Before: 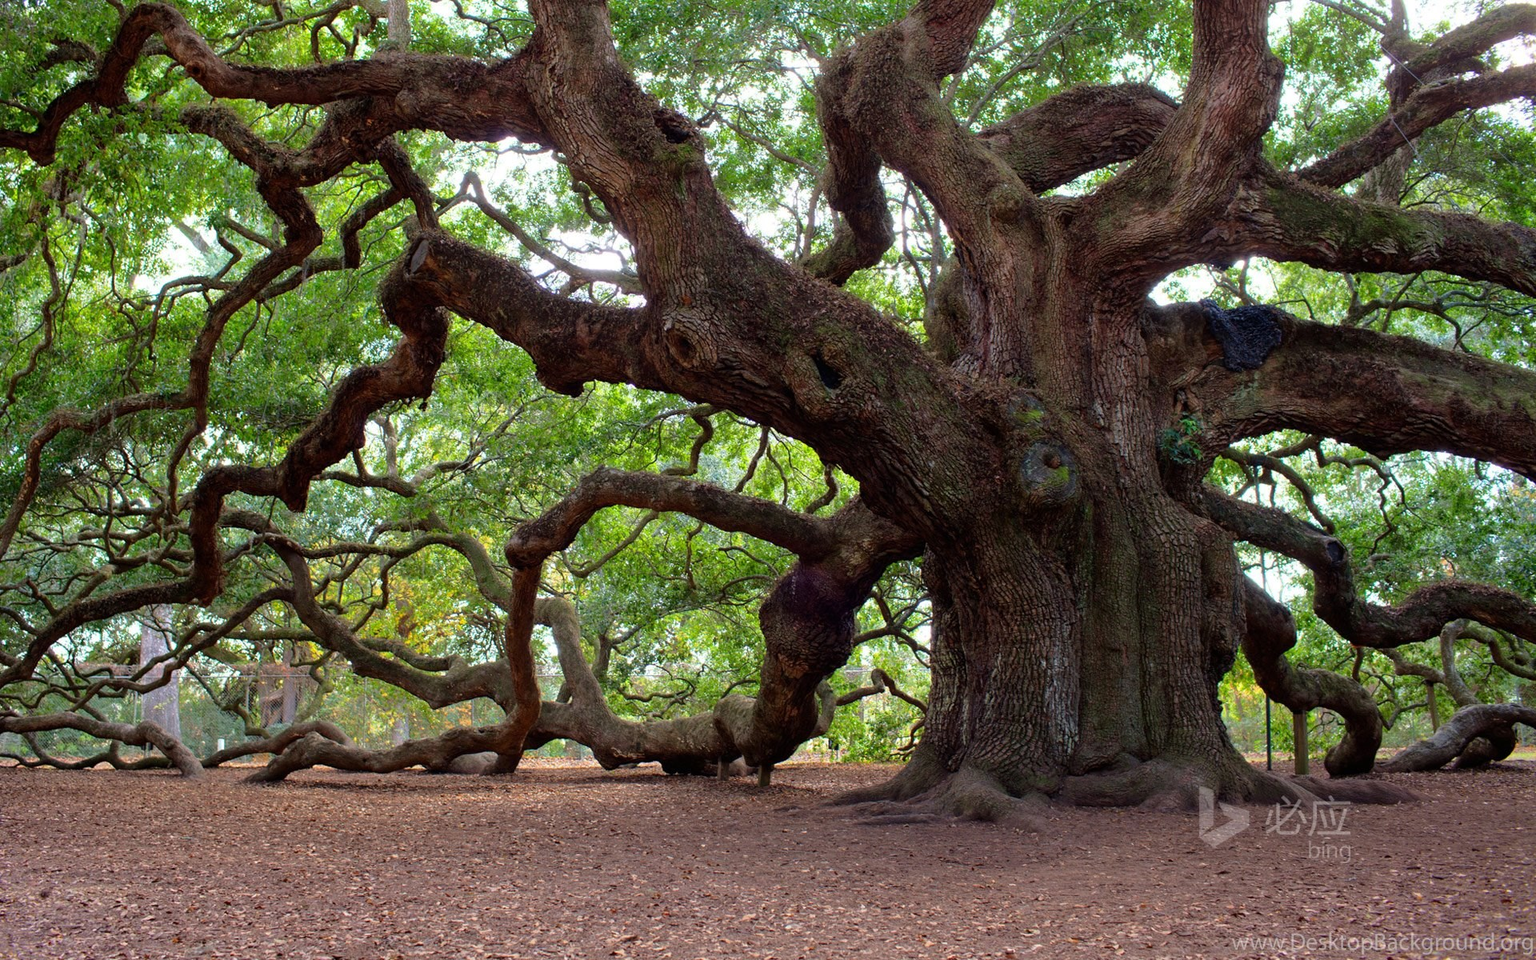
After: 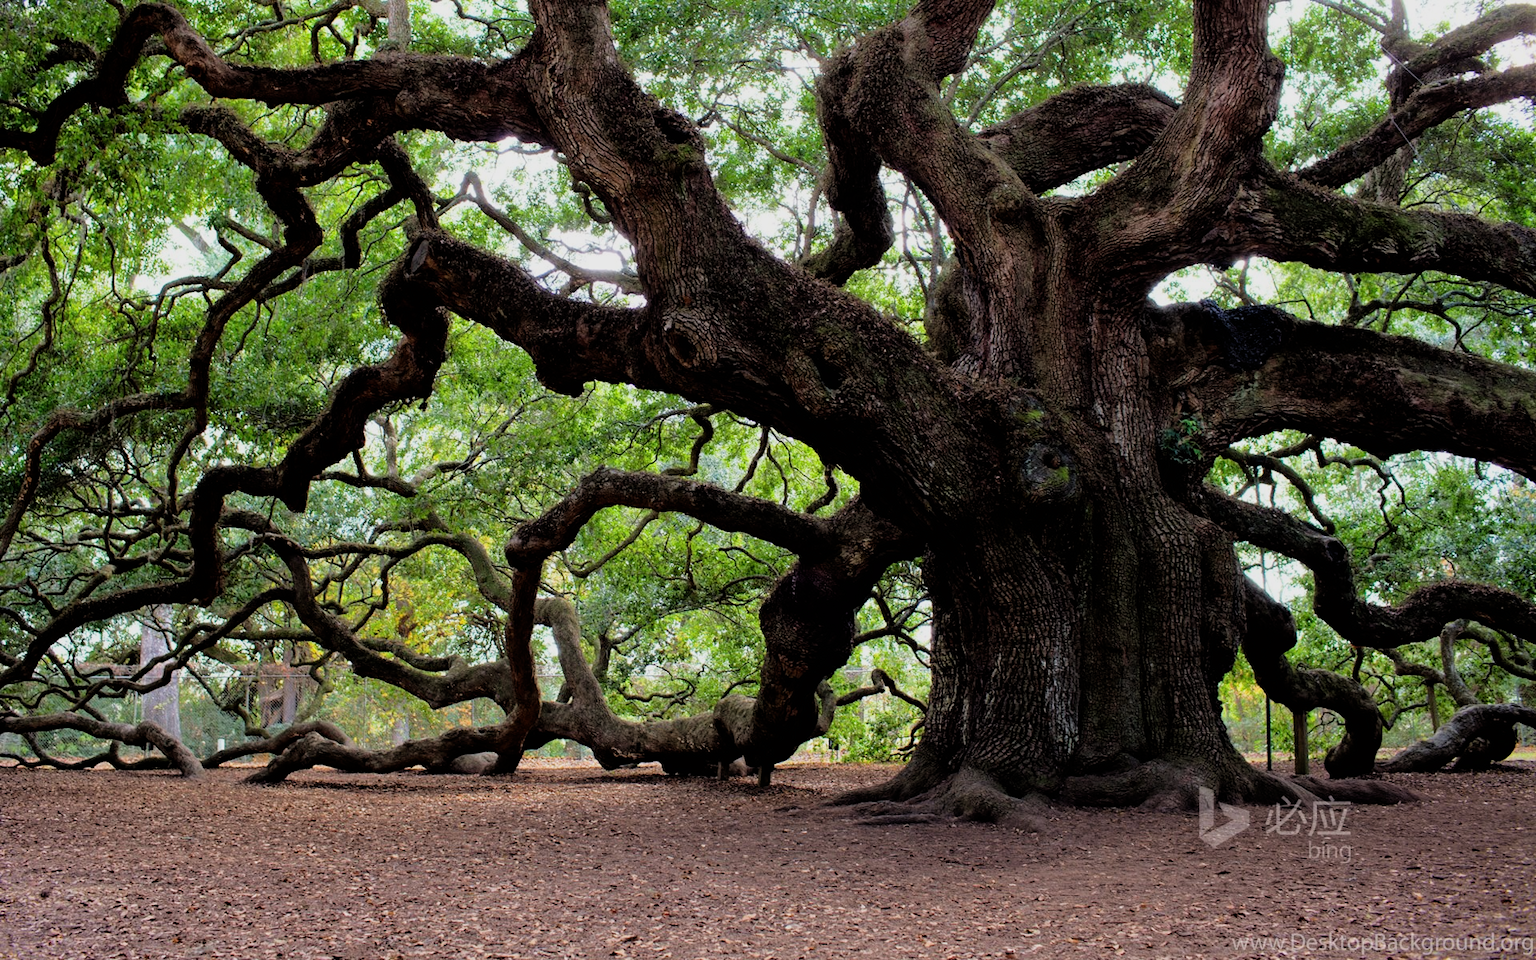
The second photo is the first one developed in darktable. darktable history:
filmic rgb: black relative exposure -5.09 EV, white relative exposure 3.49 EV, hardness 3.19, contrast 1.203, highlights saturation mix -49.48%, iterations of high-quality reconstruction 0
